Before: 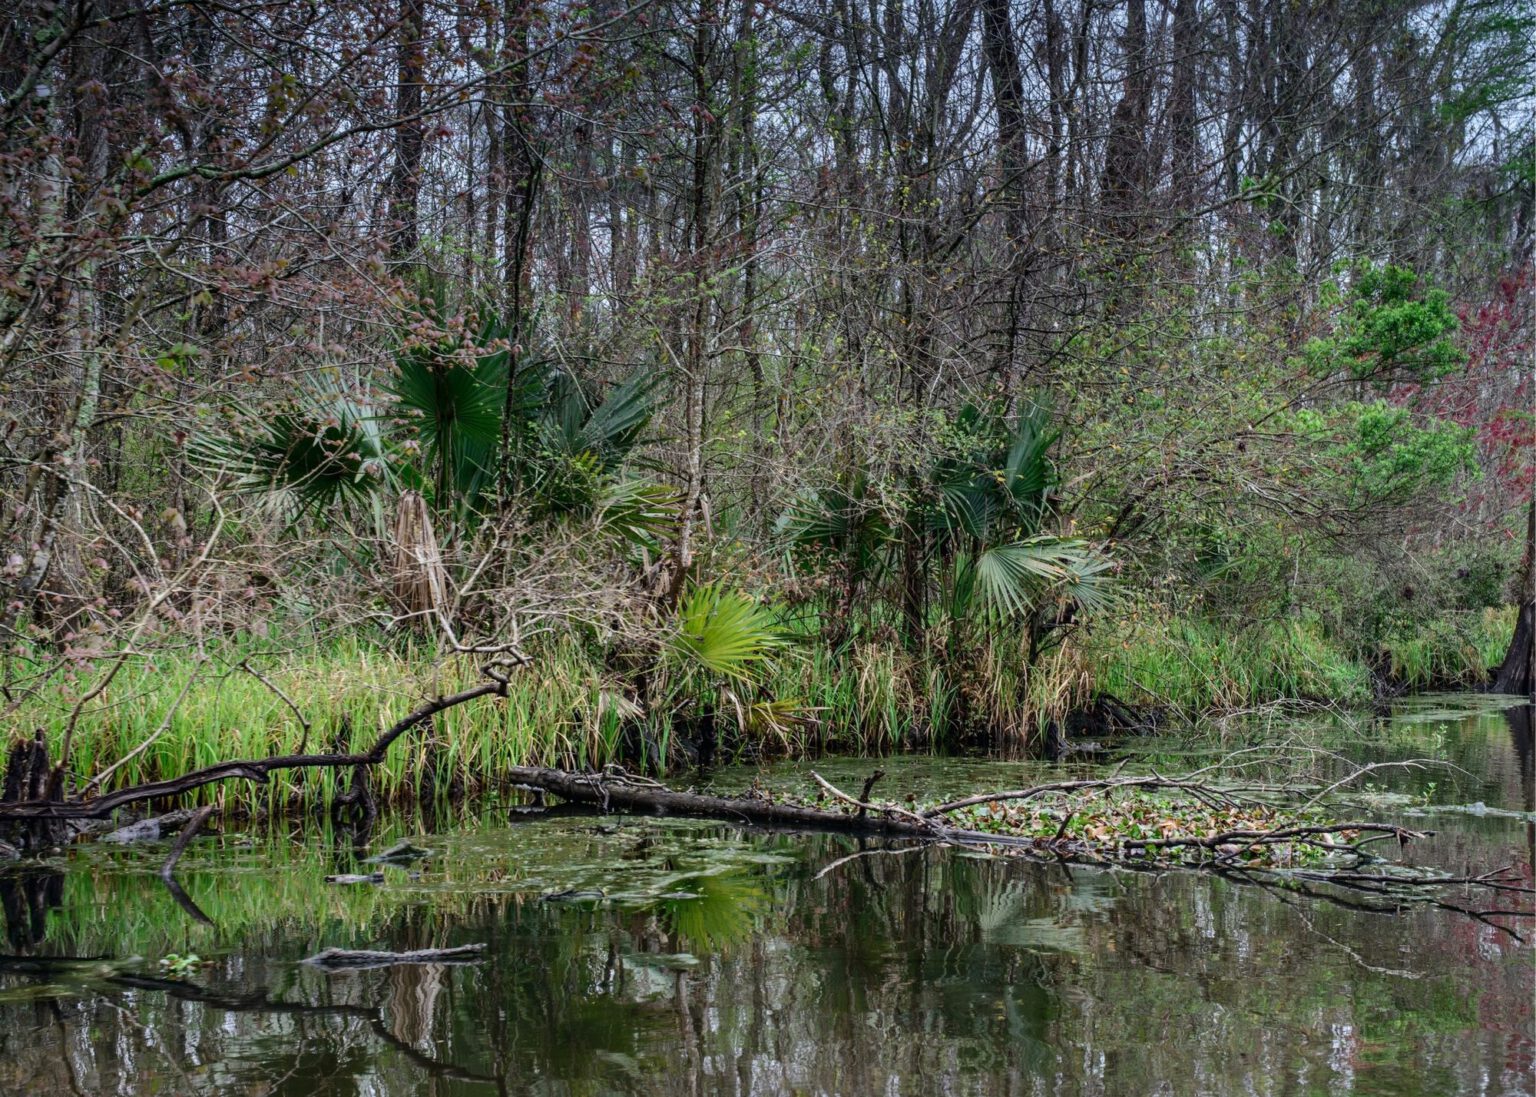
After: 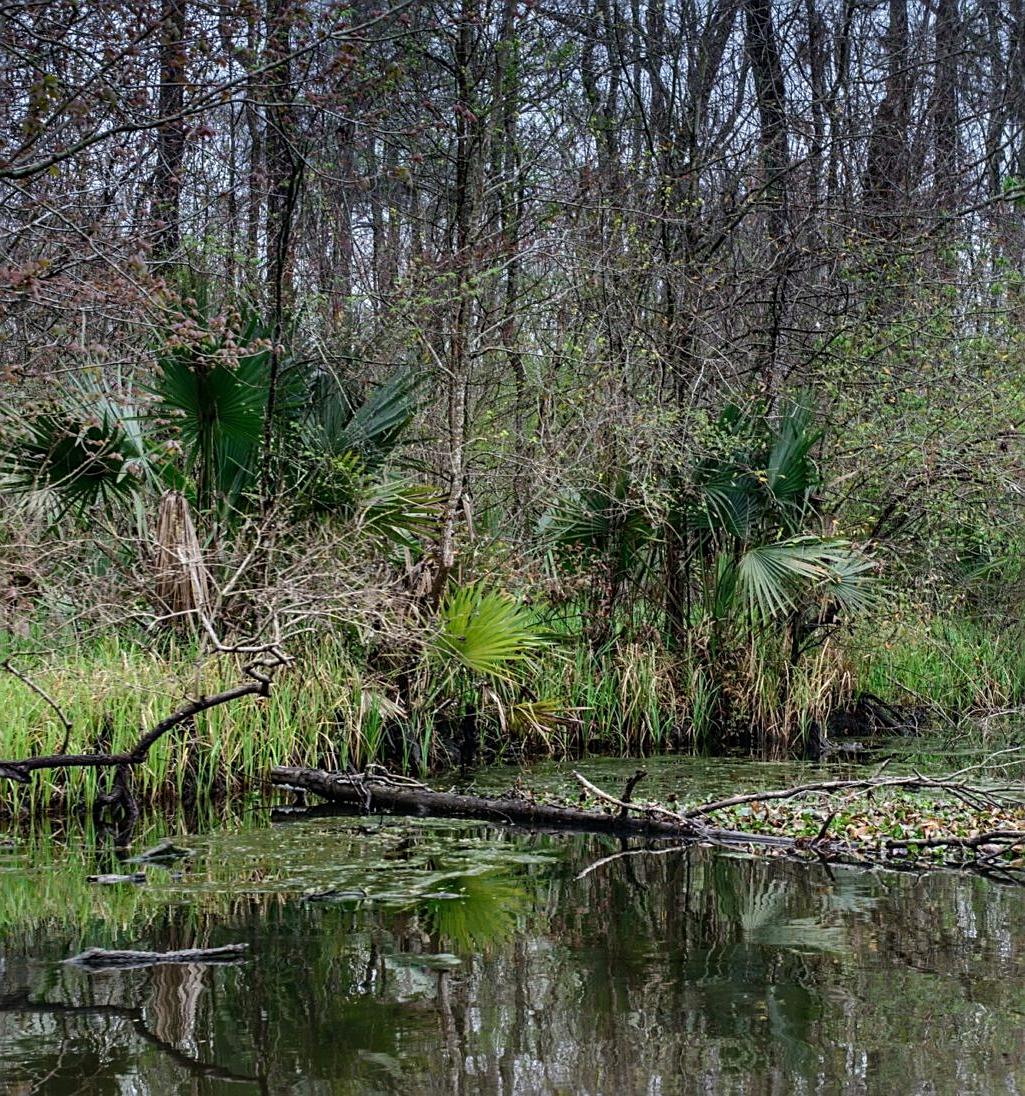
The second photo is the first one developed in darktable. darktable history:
crop and rotate: left 15.556%, right 17.685%
sharpen: on, module defaults
